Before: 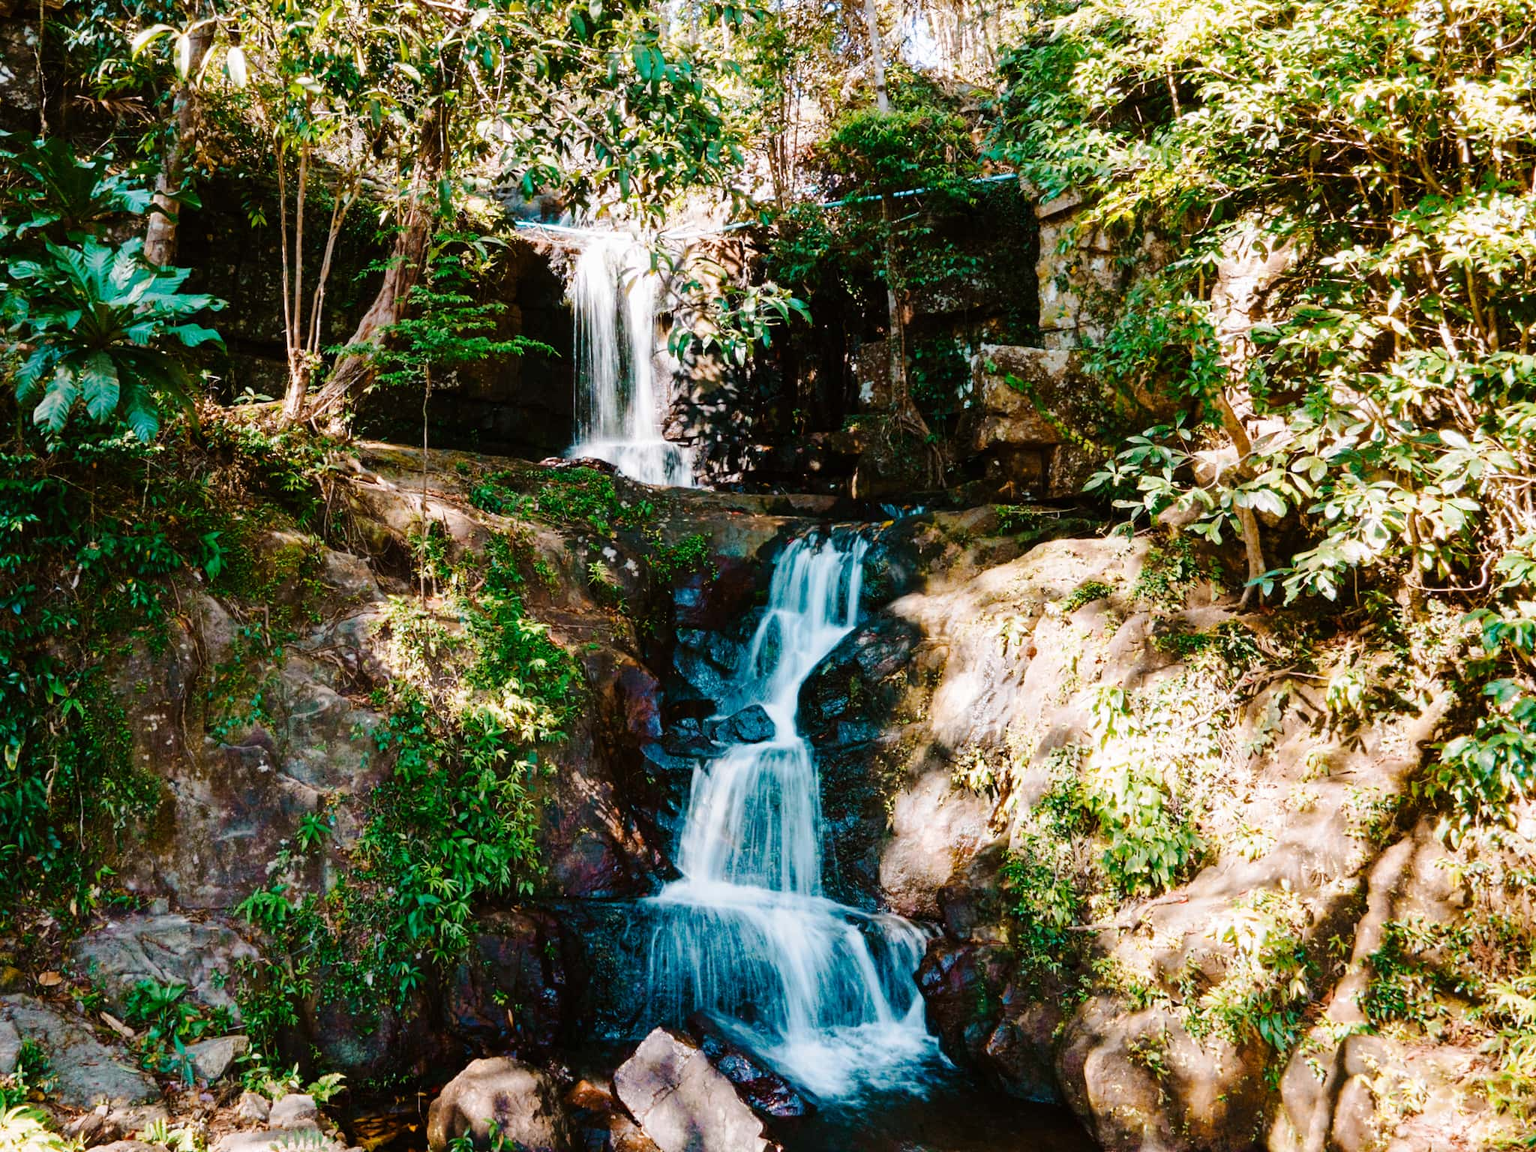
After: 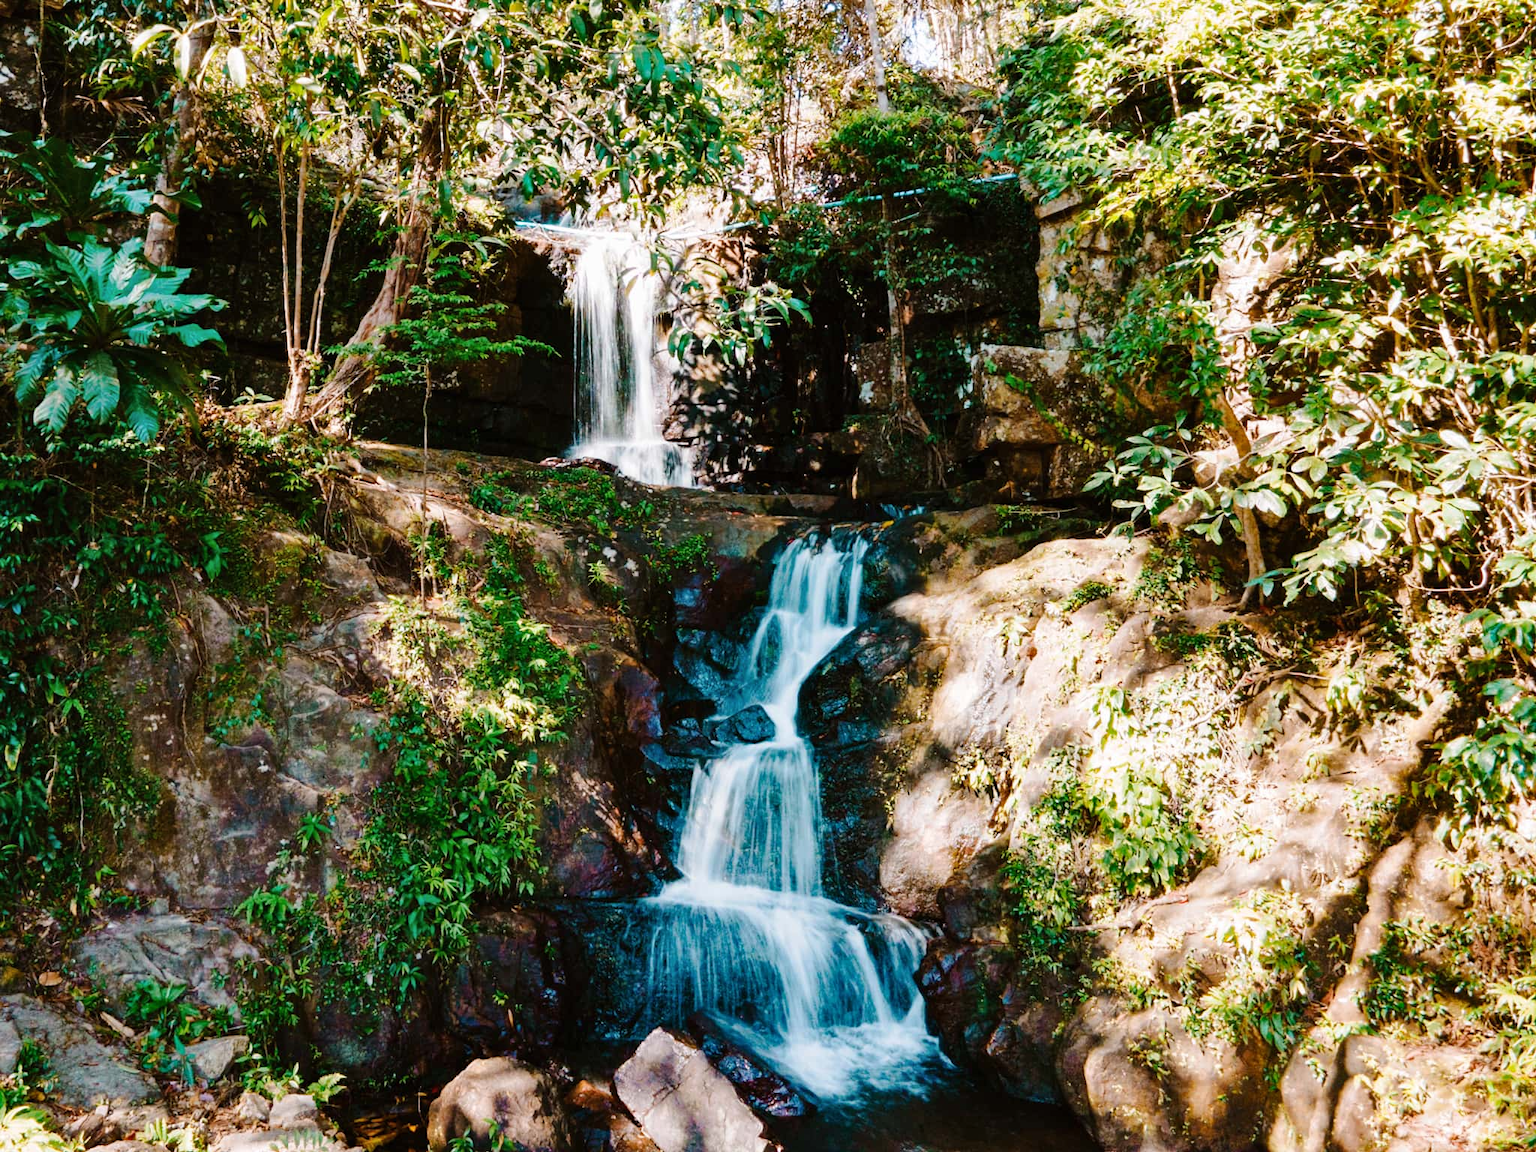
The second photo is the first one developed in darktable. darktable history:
shadows and highlights: shadows 29.61, highlights -30.47, low approximation 0.01, soften with gaussian
white balance: emerald 1
